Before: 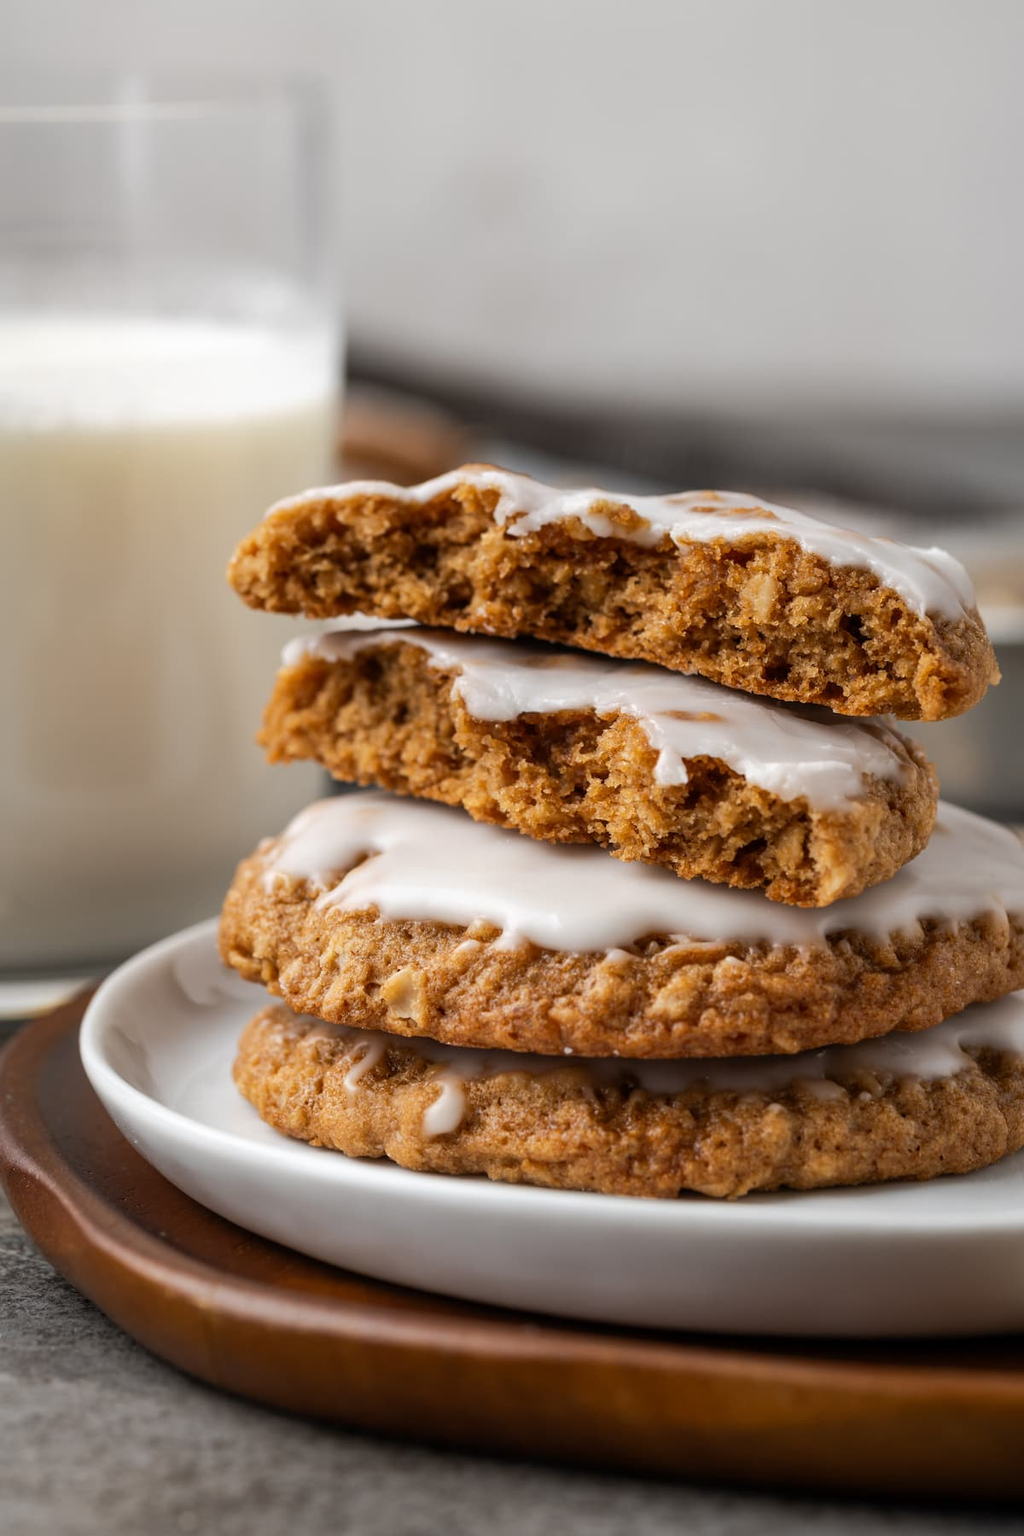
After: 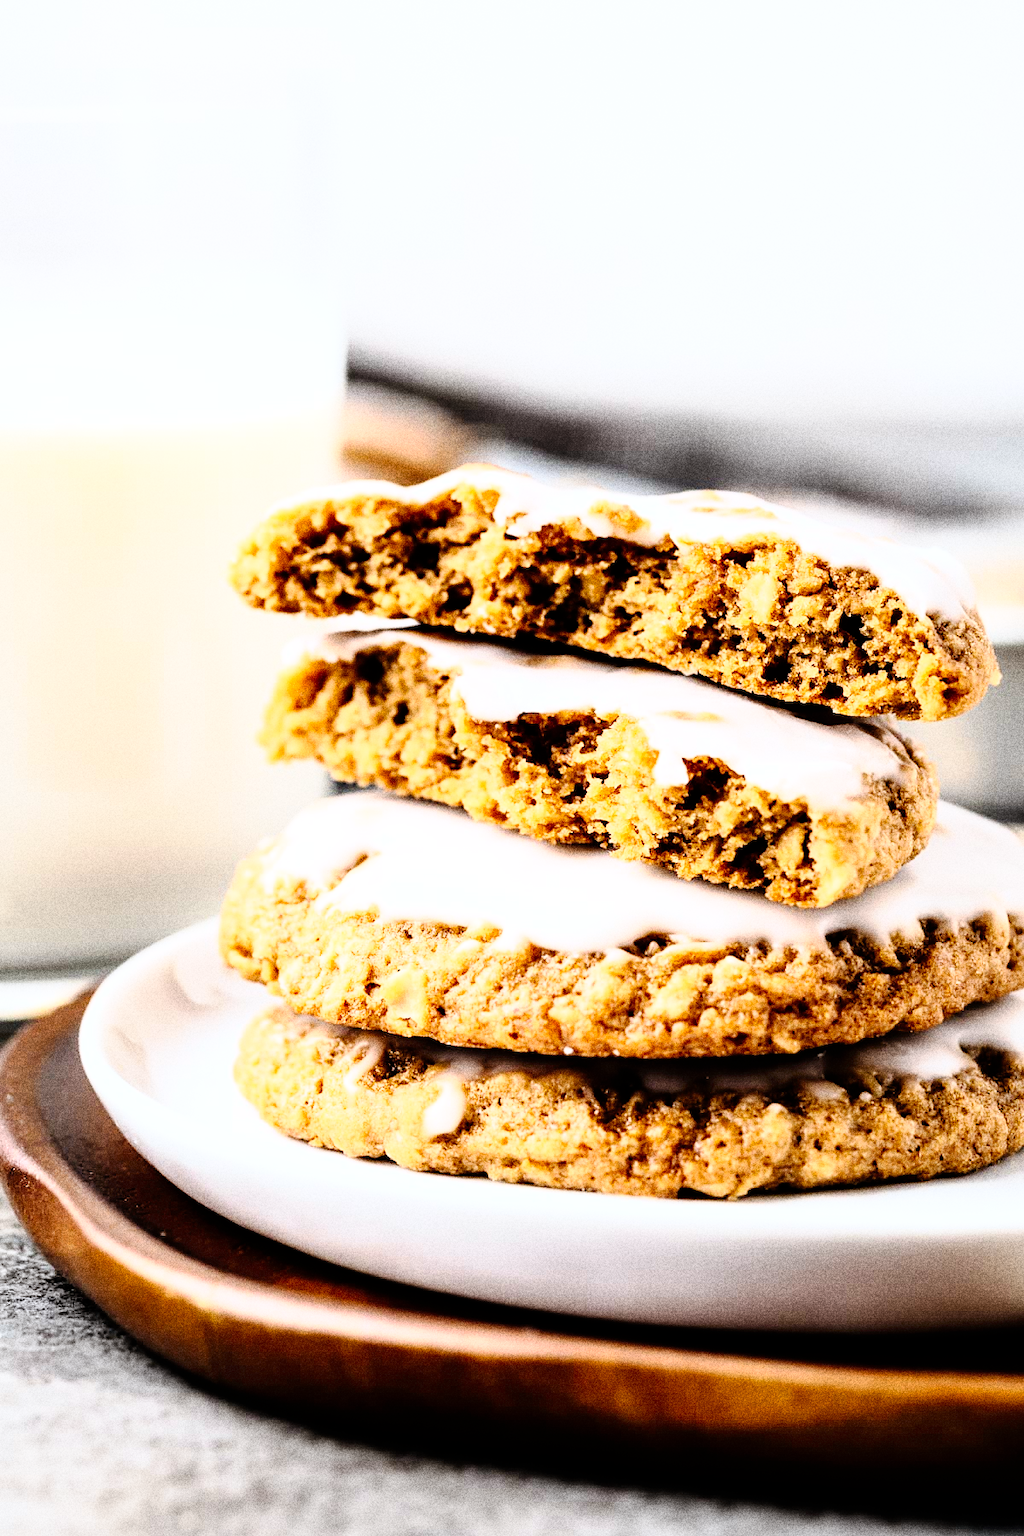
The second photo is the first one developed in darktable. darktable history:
grain: coarseness 10.62 ISO, strength 55.56%
tone curve: curves: ch0 [(0, 0) (0.003, 0) (0.011, 0.001) (0.025, 0.003) (0.044, 0.005) (0.069, 0.012) (0.1, 0.023) (0.136, 0.039) (0.177, 0.088) (0.224, 0.15) (0.277, 0.24) (0.335, 0.337) (0.399, 0.437) (0.468, 0.535) (0.543, 0.629) (0.623, 0.71) (0.709, 0.782) (0.801, 0.856) (0.898, 0.94) (1, 1)], preserve colors none
exposure: exposure 0.485 EV, compensate highlight preservation false
white balance: red 0.967, blue 1.049
rgb curve: curves: ch0 [(0, 0) (0.21, 0.15) (0.24, 0.21) (0.5, 0.75) (0.75, 0.96) (0.89, 0.99) (1, 1)]; ch1 [(0, 0.02) (0.21, 0.13) (0.25, 0.2) (0.5, 0.67) (0.75, 0.9) (0.89, 0.97) (1, 1)]; ch2 [(0, 0.02) (0.21, 0.13) (0.25, 0.2) (0.5, 0.67) (0.75, 0.9) (0.89, 0.97) (1, 1)], compensate middle gray true
